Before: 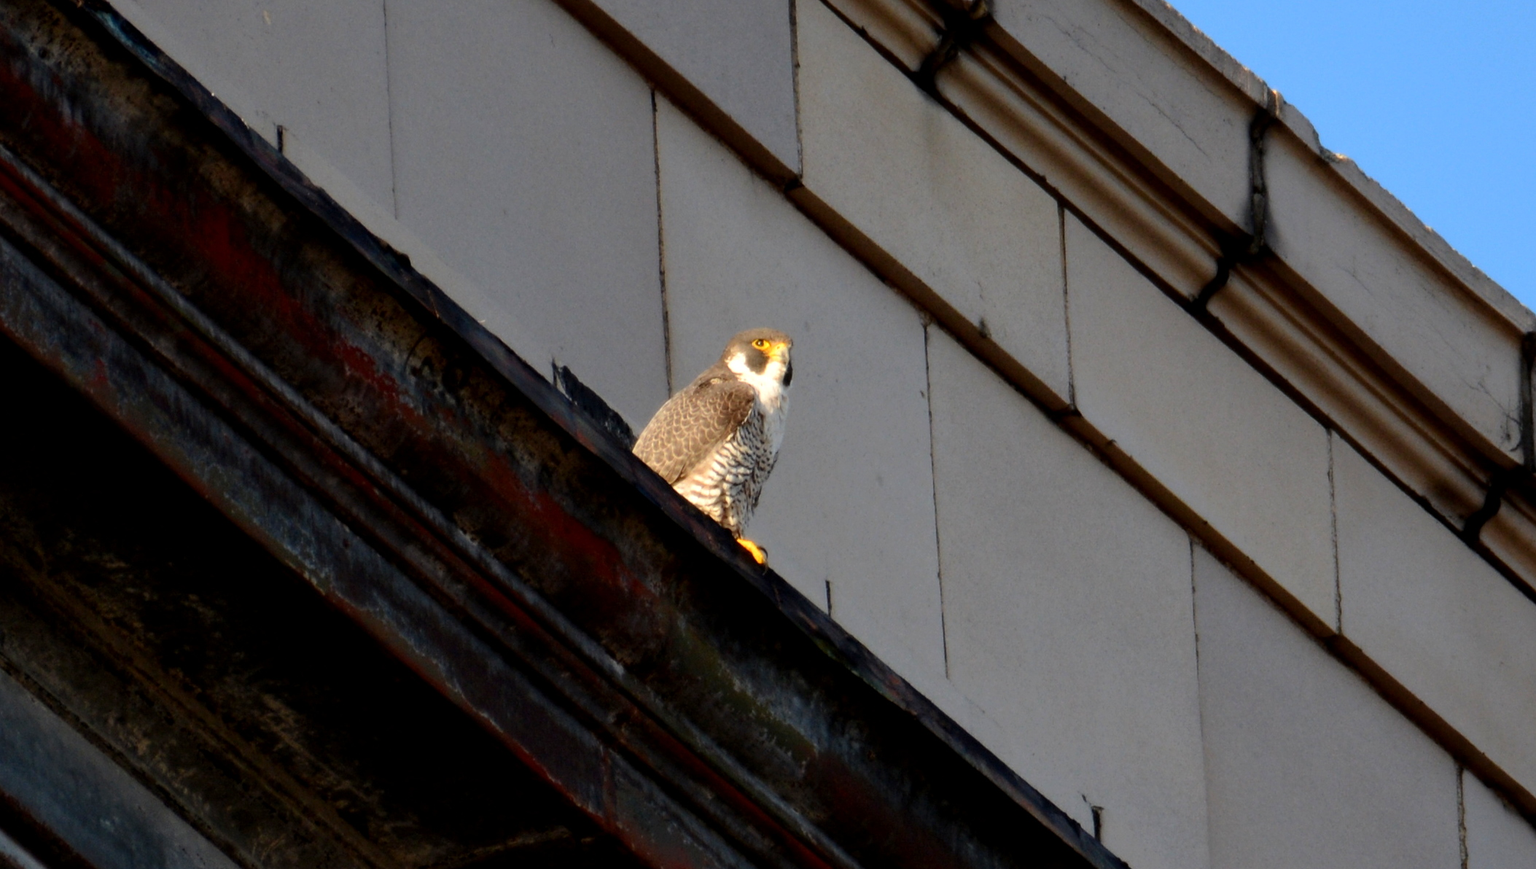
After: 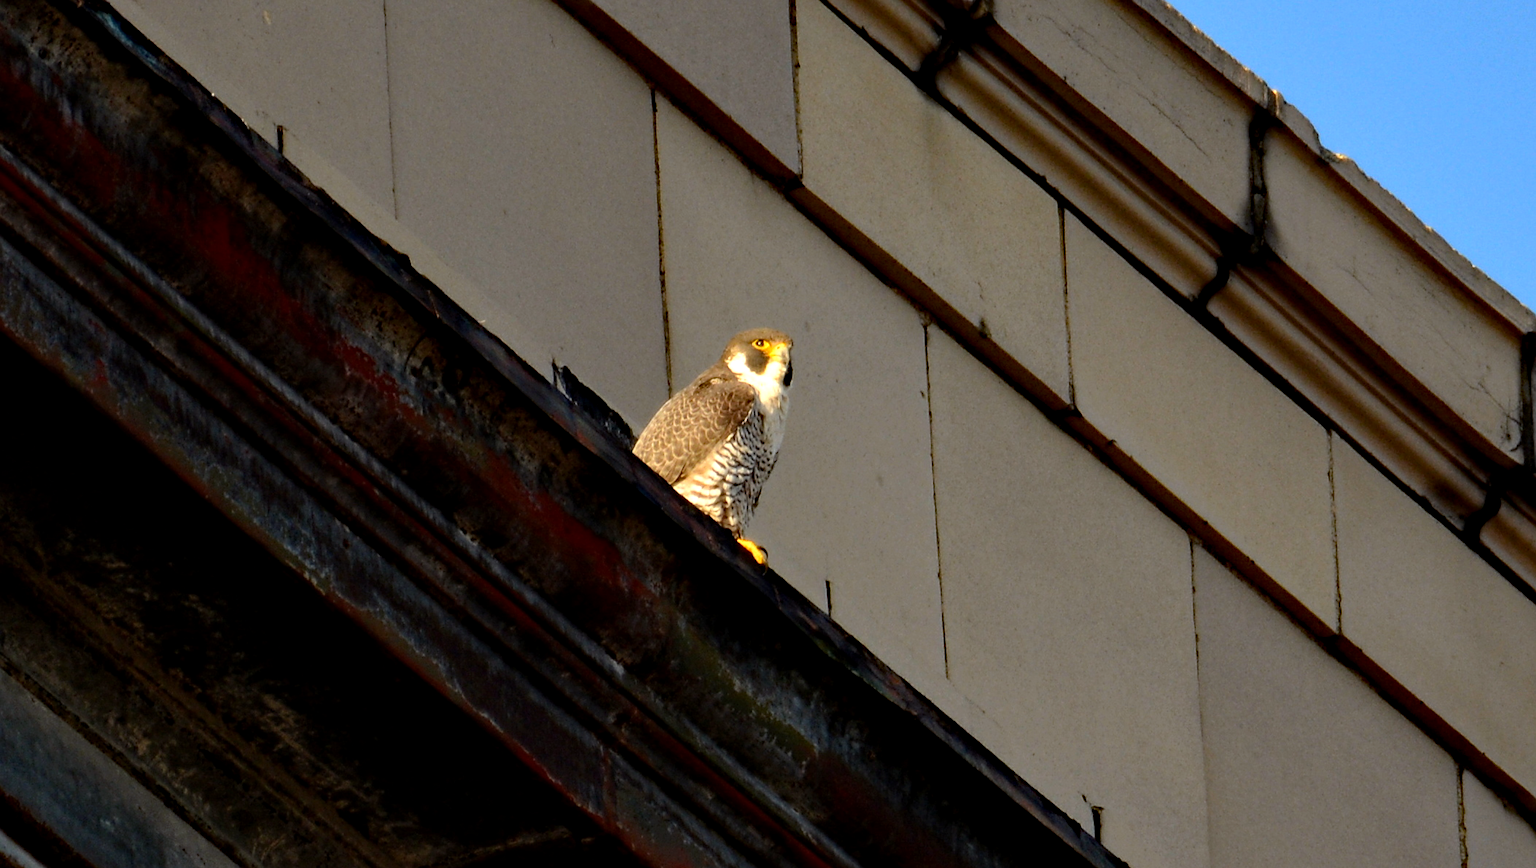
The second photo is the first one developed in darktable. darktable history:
sharpen: radius 1.864, amount 0.398, threshold 1.271
contrast equalizer: octaves 7, y [[0.6 ×6], [0.55 ×6], [0 ×6], [0 ×6], [0 ×6]], mix 0.15
haze removal: strength 0.42, compatibility mode true, adaptive false
